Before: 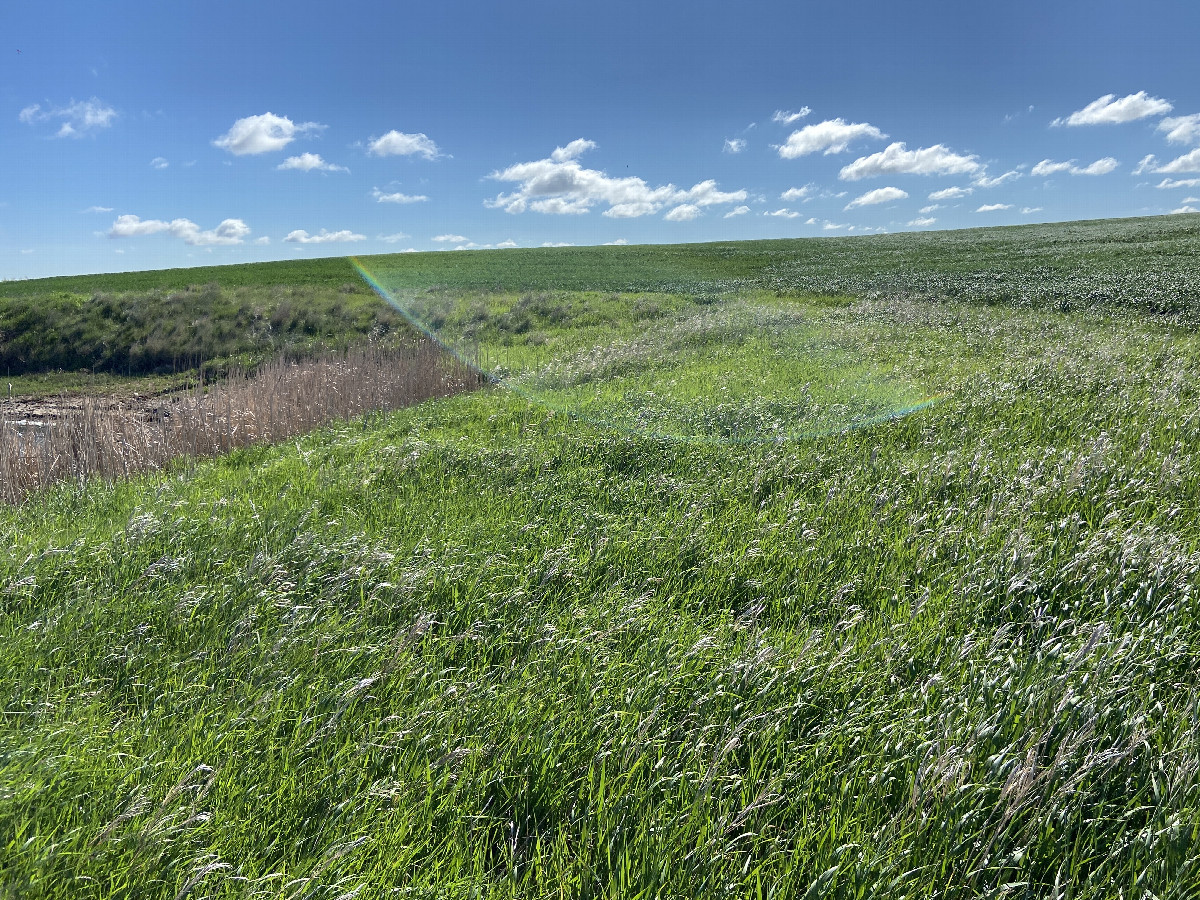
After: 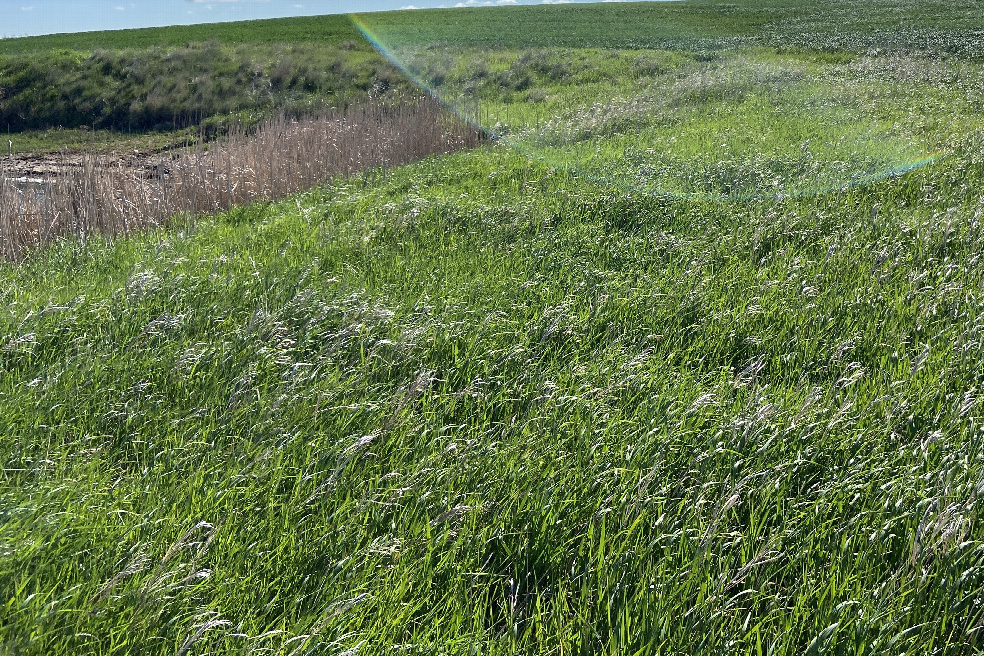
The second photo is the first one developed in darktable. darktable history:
crop: top 27.013%, right 17.952%
